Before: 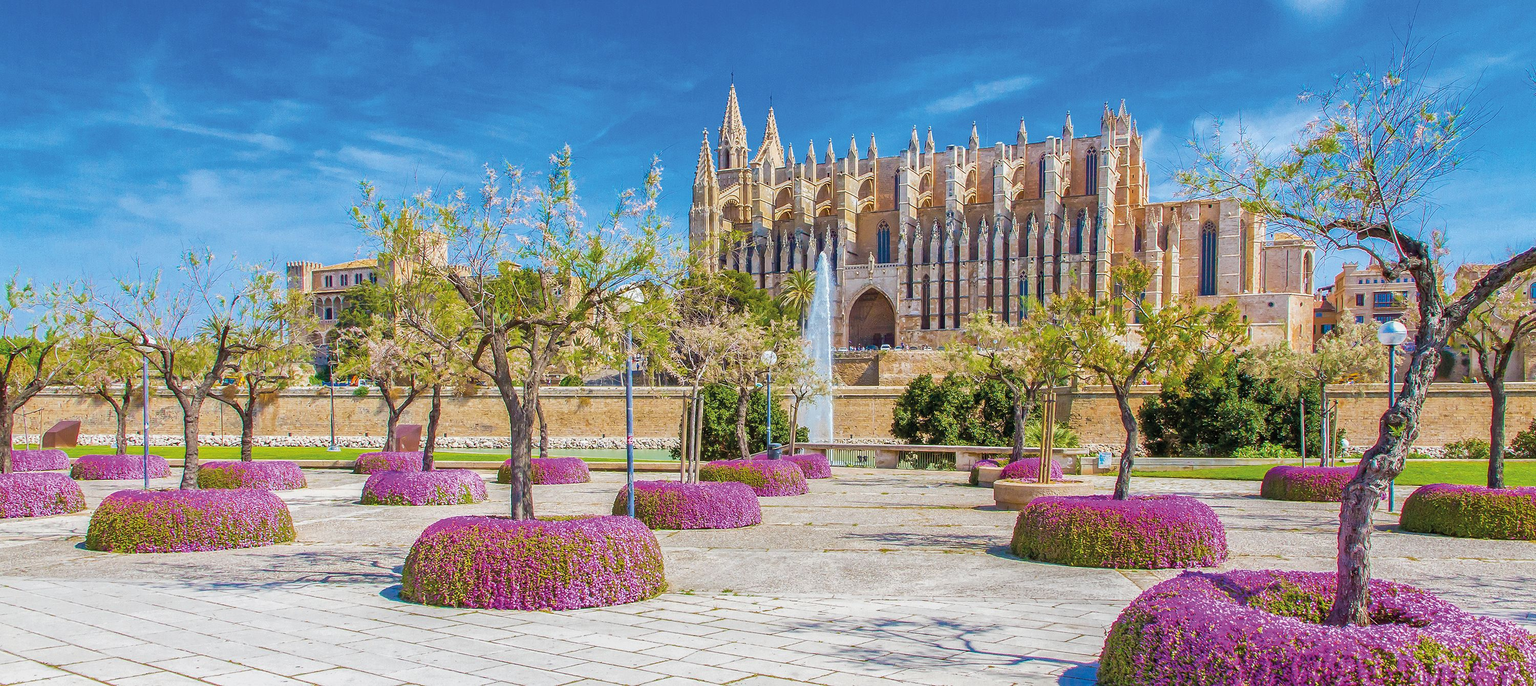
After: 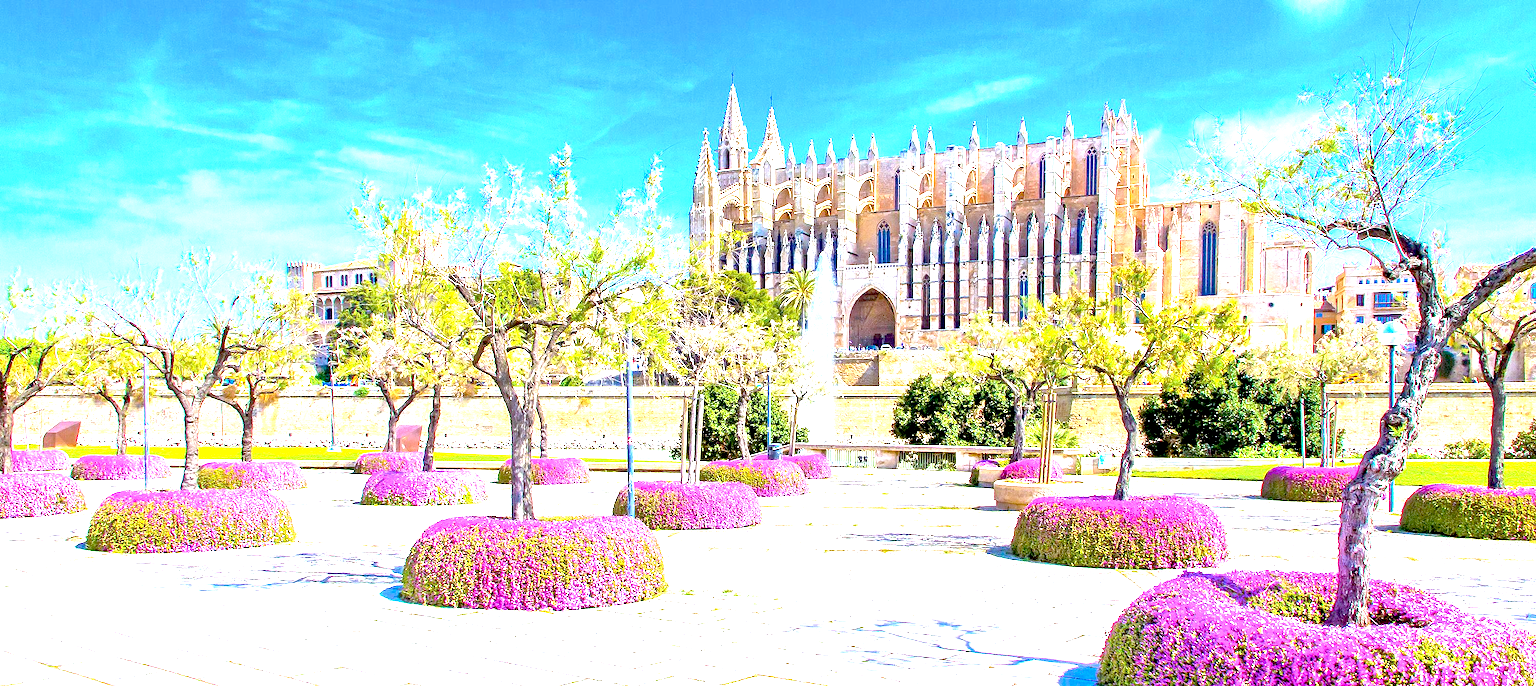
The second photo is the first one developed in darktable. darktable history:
exposure: black level correction 0.016, exposure 1.774 EV, compensate highlight preservation false
white balance: red 0.954, blue 1.079
